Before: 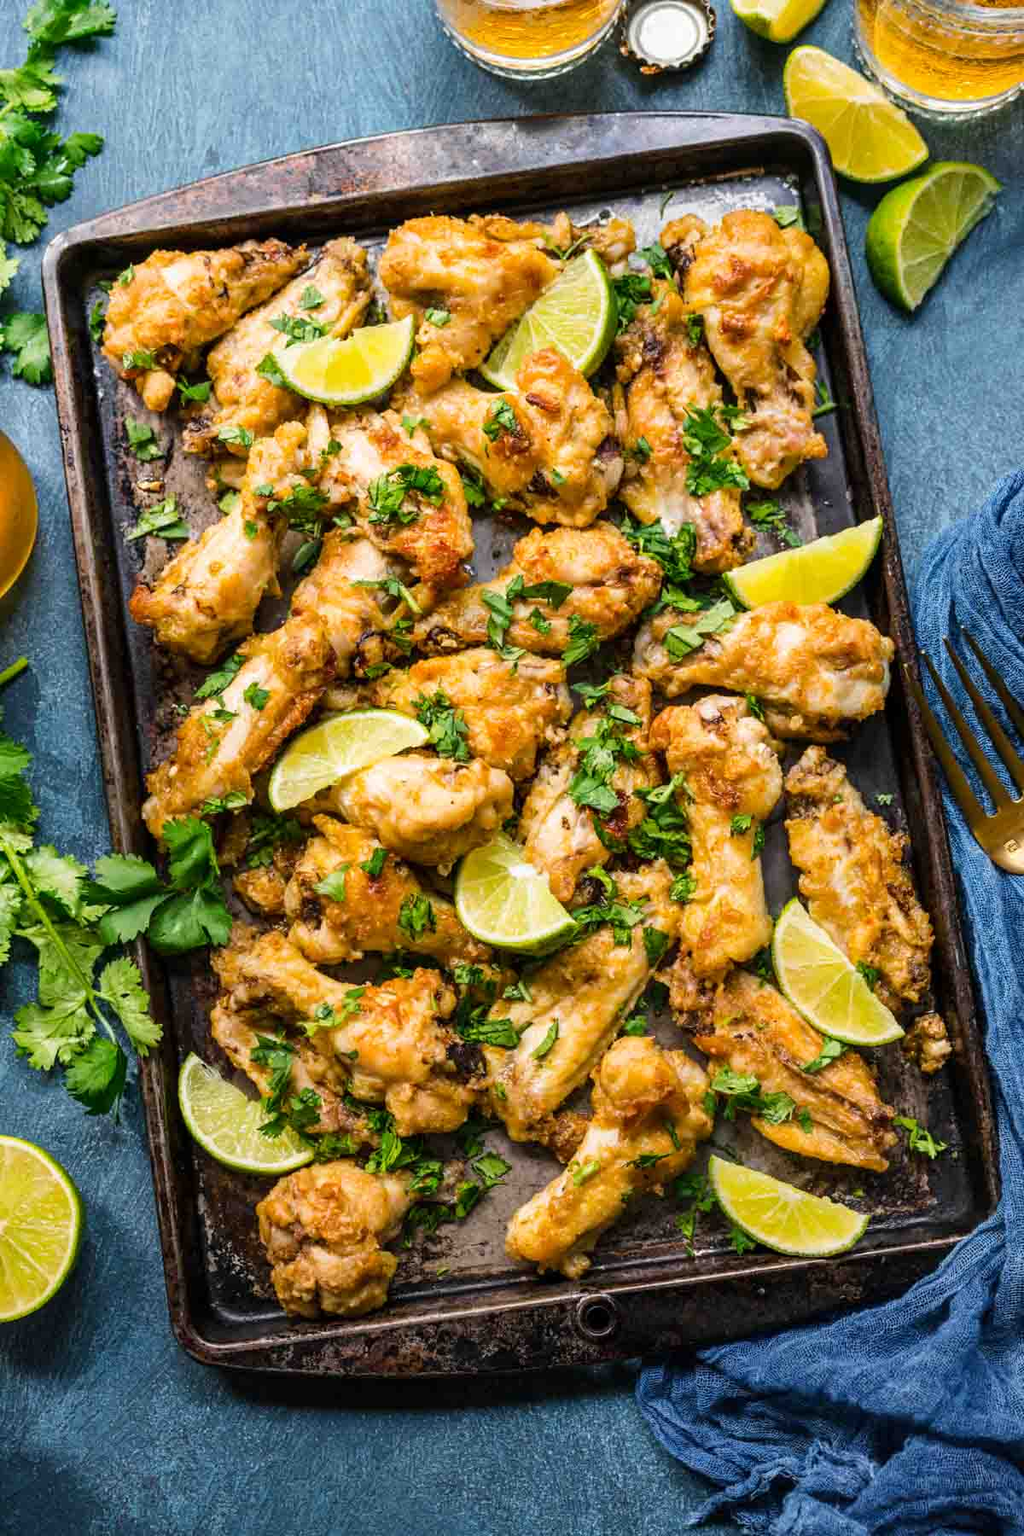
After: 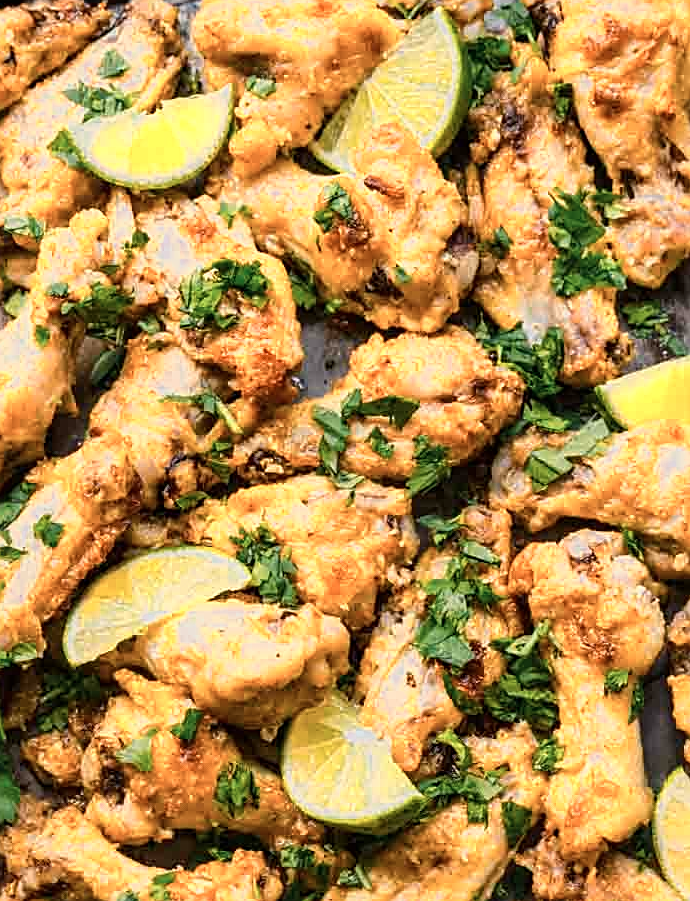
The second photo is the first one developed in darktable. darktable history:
sharpen: on, module defaults
color zones: curves: ch0 [(0.018, 0.548) (0.197, 0.654) (0.425, 0.447) (0.605, 0.658) (0.732, 0.579)]; ch1 [(0.105, 0.531) (0.224, 0.531) (0.386, 0.39) (0.618, 0.456) (0.732, 0.456) (0.956, 0.421)]; ch2 [(0.039, 0.583) (0.215, 0.465) (0.399, 0.544) (0.465, 0.548) (0.614, 0.447) (0.724, 0.43) (0.882, 0.623) (0.956, 0.632)]
exposure: exposure -0.403 EV, compensate highlight preservation false
crop: left 21.048%, top 15.869%, right 21.442%, bottom 34.022%
color correction: highlights a* -0.125, highlights b* 0.089
